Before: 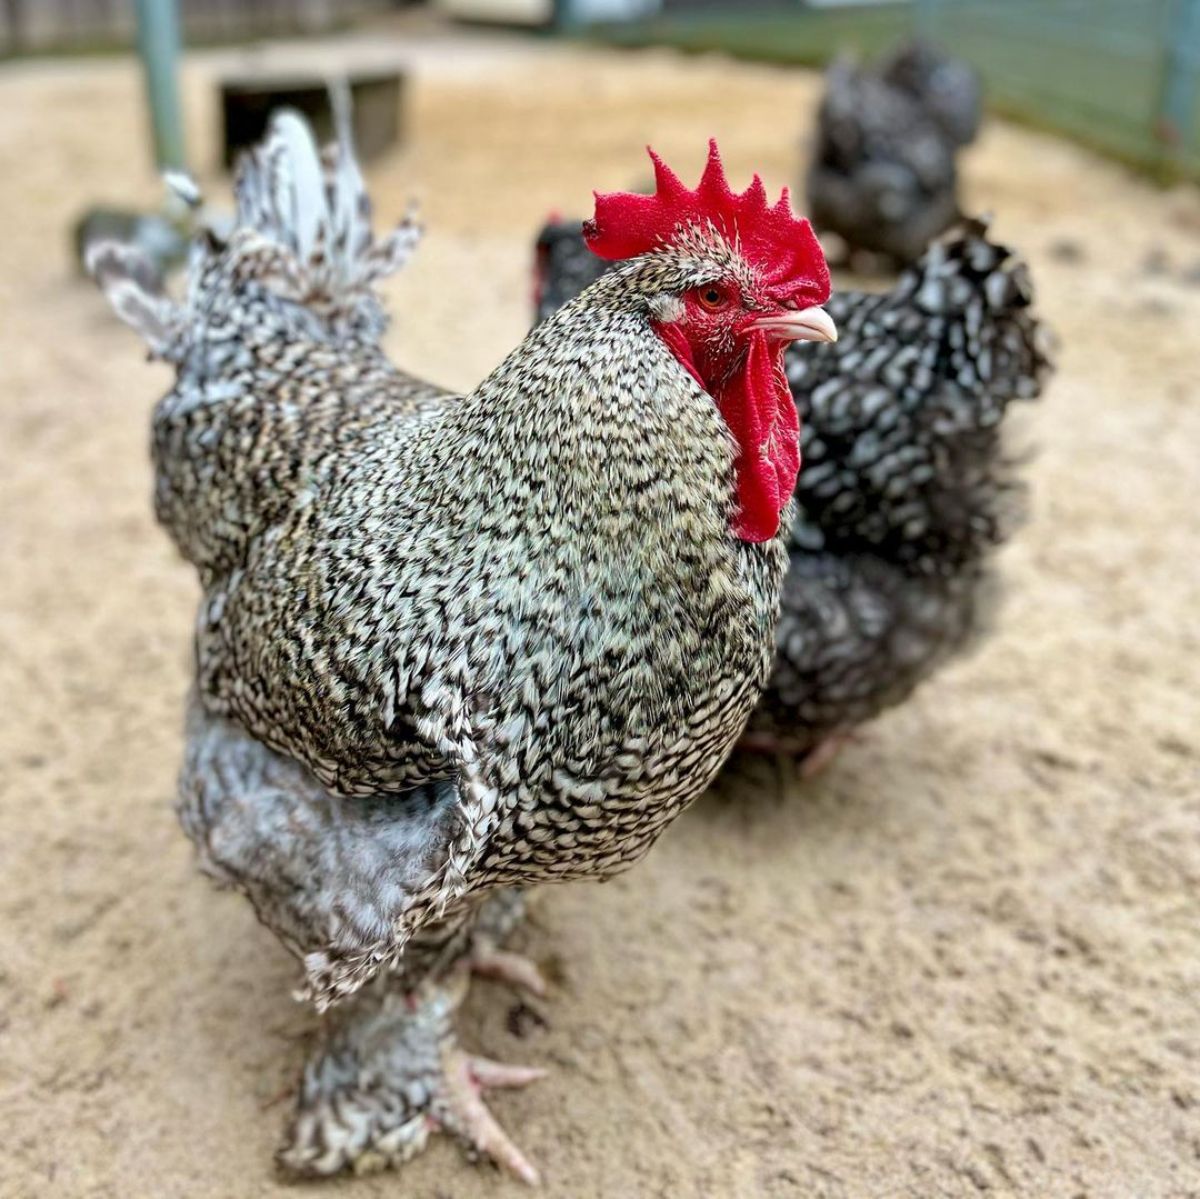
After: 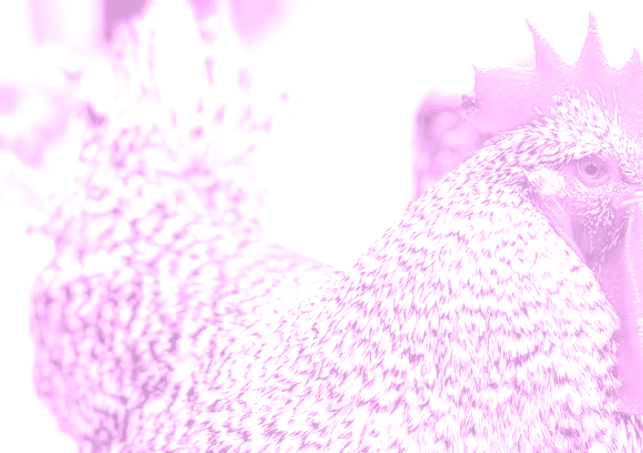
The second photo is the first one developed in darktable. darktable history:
tone equalizer: -8 EV -0.75 EV, -7 EV -0.7 EV, -6 EV -0.6 EV, -5 EV -0.4 EV, -3 EV 0.4 EV, -2 EV 0.6 EV, -1 EV 0.7 EV, +0 EV 0.75 EV, edges refinement/feathering 500, mask exposure compensation -1.57 EV, preserve details no
crop: left 10.121%, top 10.631%, right 36.218%, bottom 51.526%
exposure: exposure 1.2 EV, compensate highlight preservation false
local contrast: on, module defaults
white balance: red 1.066, blue 1.119
colorize: hue 331.2°, saturation 69%, source mix 30.28%, lightness 69.02%, version 1
